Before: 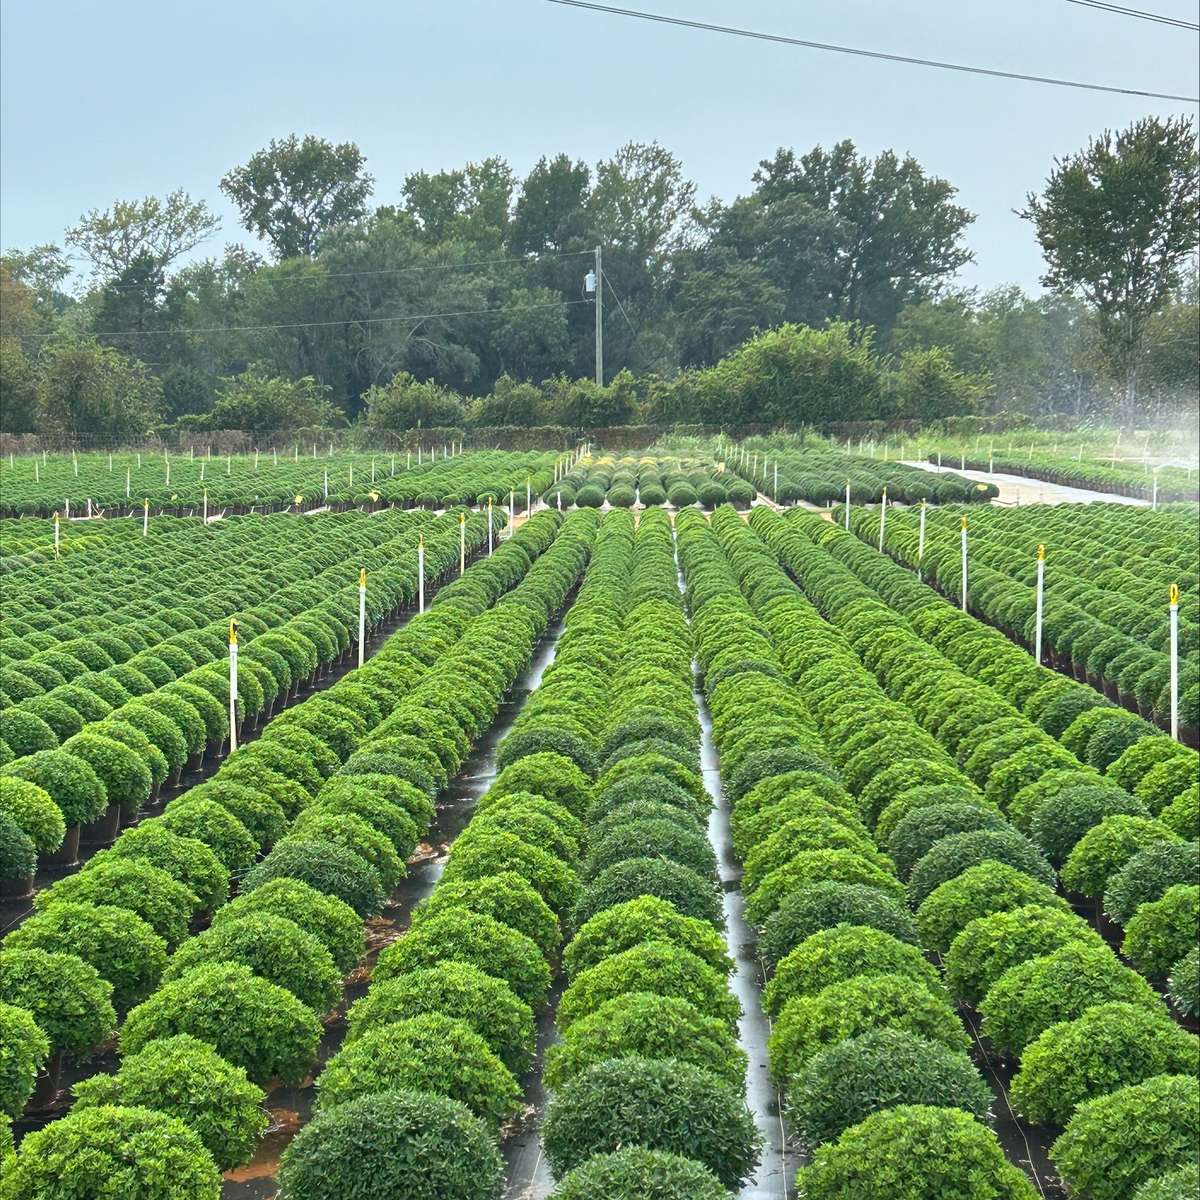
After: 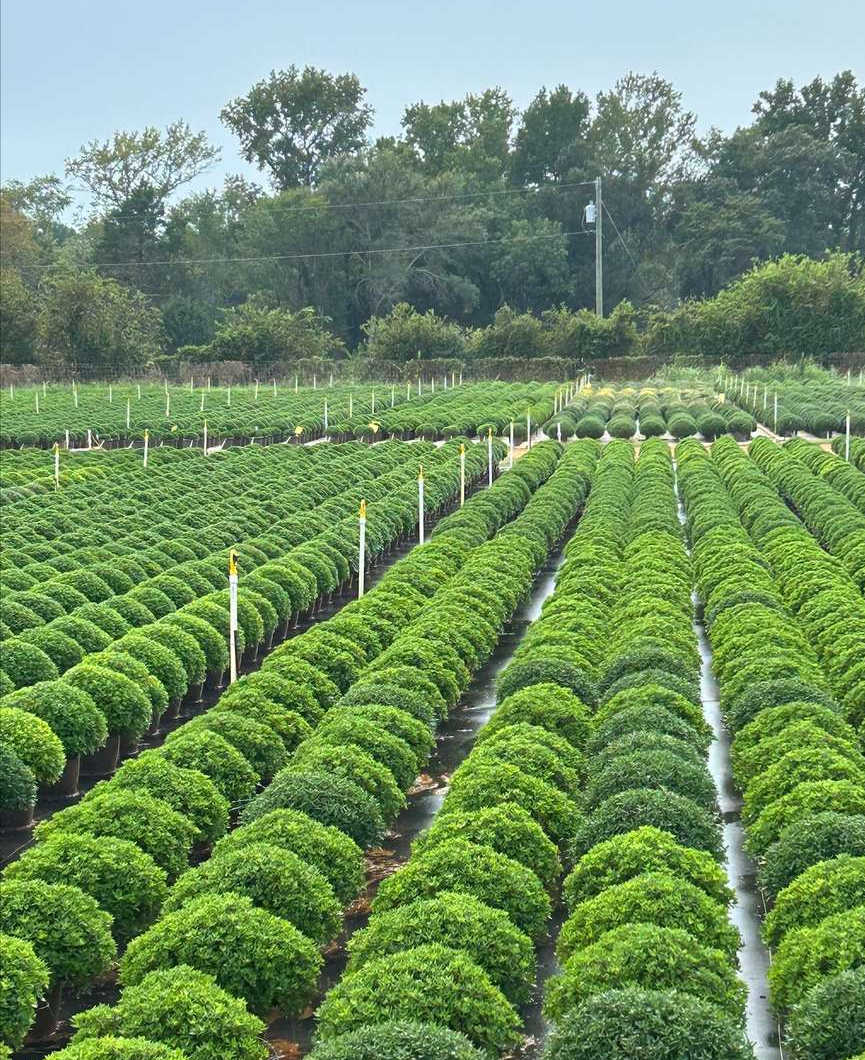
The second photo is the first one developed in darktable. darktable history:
crop: top 5.8%, right 27.869%, bottom 5.79%
